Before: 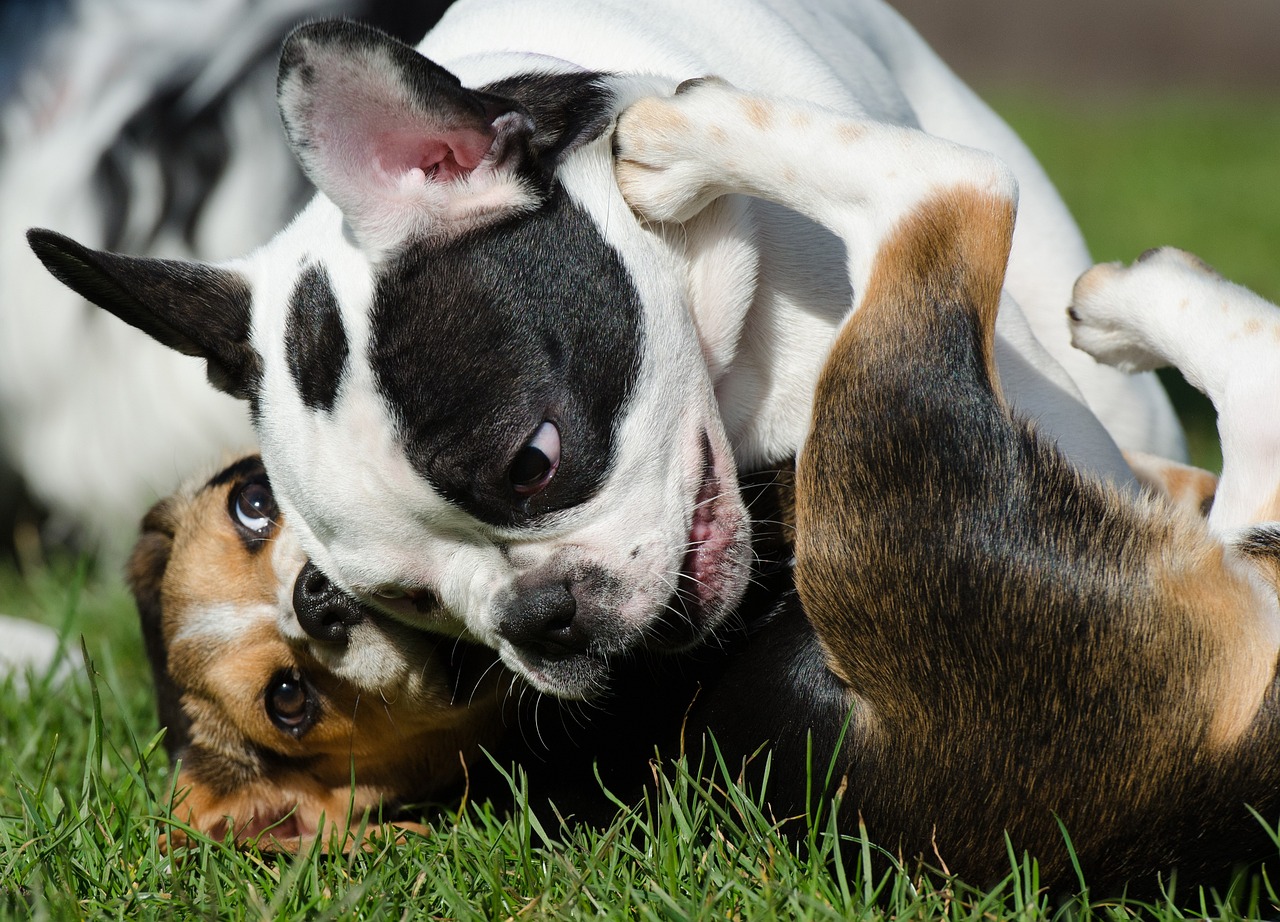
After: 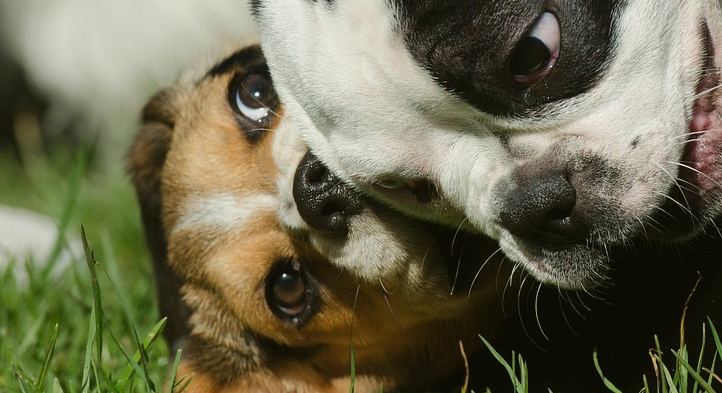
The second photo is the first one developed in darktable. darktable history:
color balance: mode lift, gamma, gain (sRGB), lift [1.04, 1, 1, 0.97], gamma [1.01, 1, 1, 0.97], gain [0.96, 1, 1, 0.97]
crop: top 44.483%, right 43.593%, bottom 12.892%
